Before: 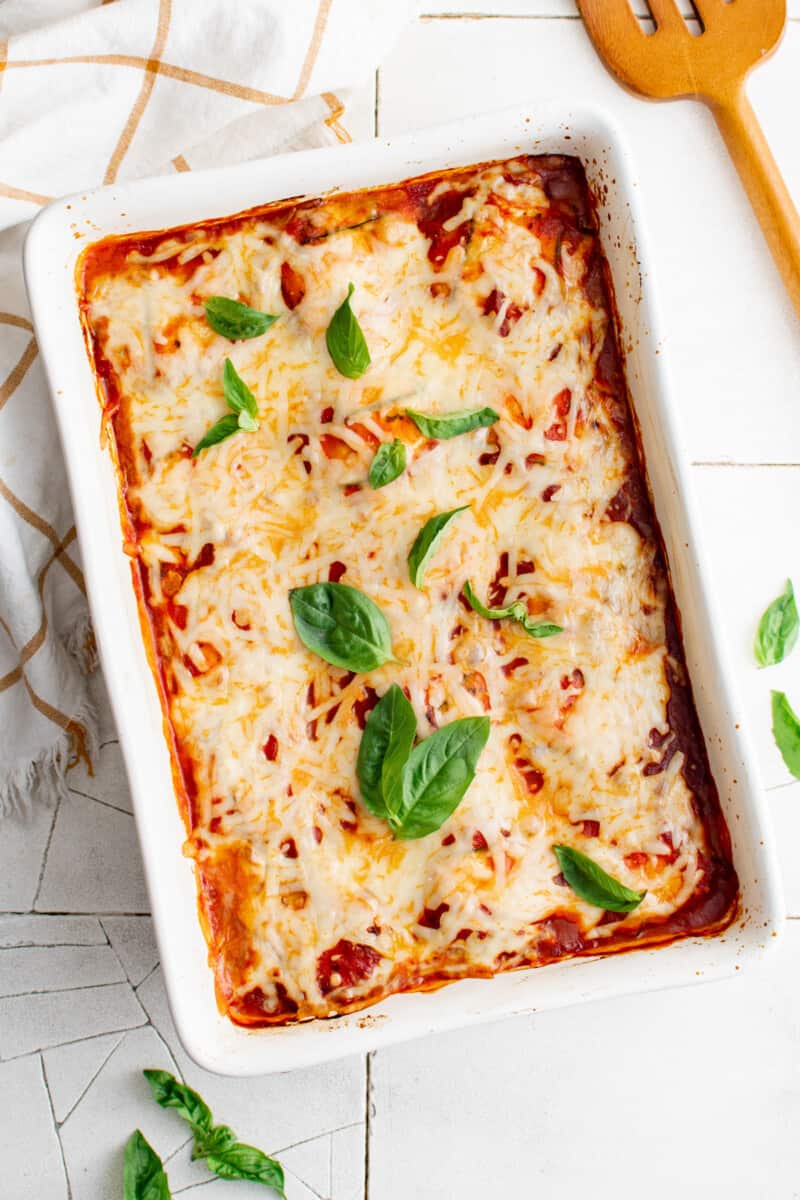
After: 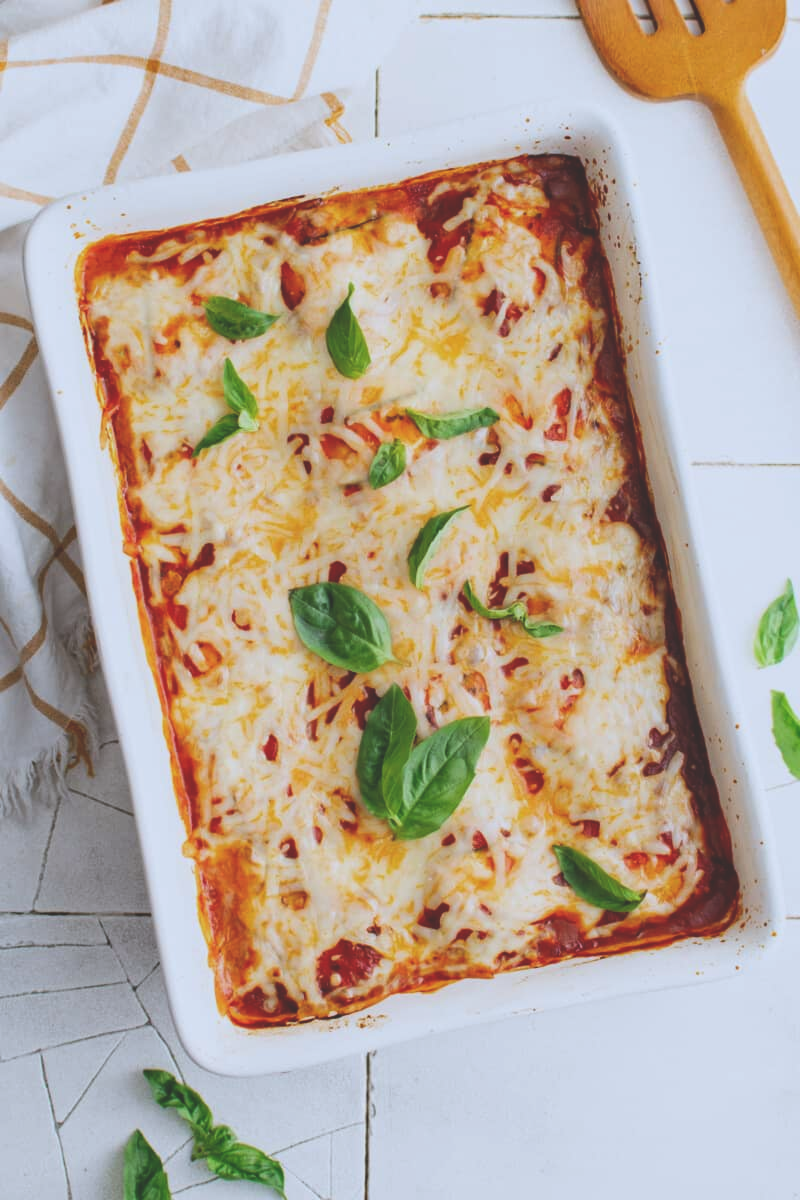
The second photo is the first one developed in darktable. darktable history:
tone equalizer: on, module defaults
contrast brightness saturation: contrast 0.1, brightness 0.03, saturation 0.09
white balance: red 0.954, blue 1.079
exposure: black level correction -0.036, exposure -0.497 EV, compensate highlight preservation false
